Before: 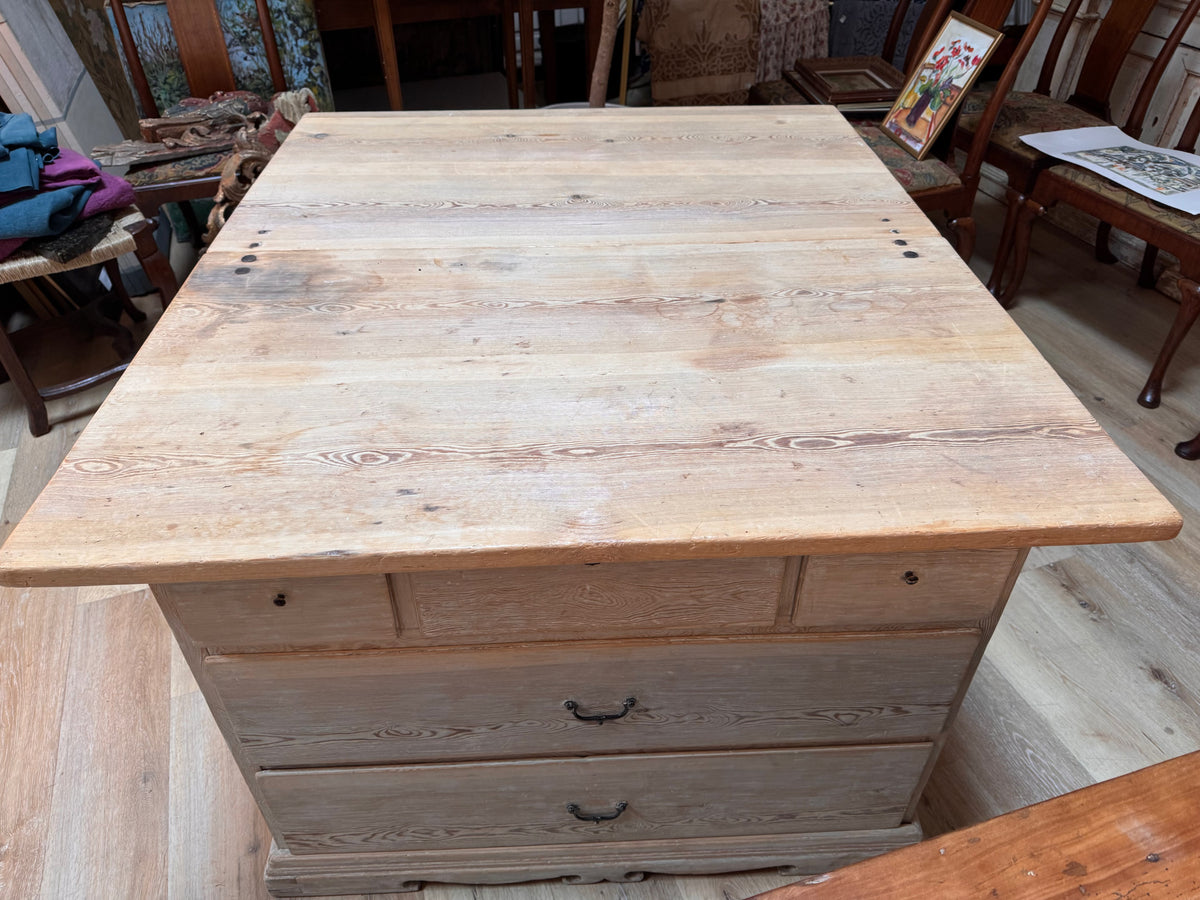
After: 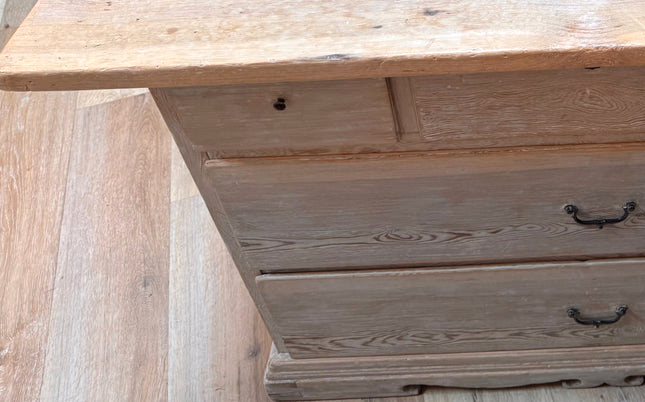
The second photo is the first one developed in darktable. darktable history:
levels: levels [0, 0.476, 0.951]
crop and rotate: top 55.194%, right 46.194%, bottom 0.123%
